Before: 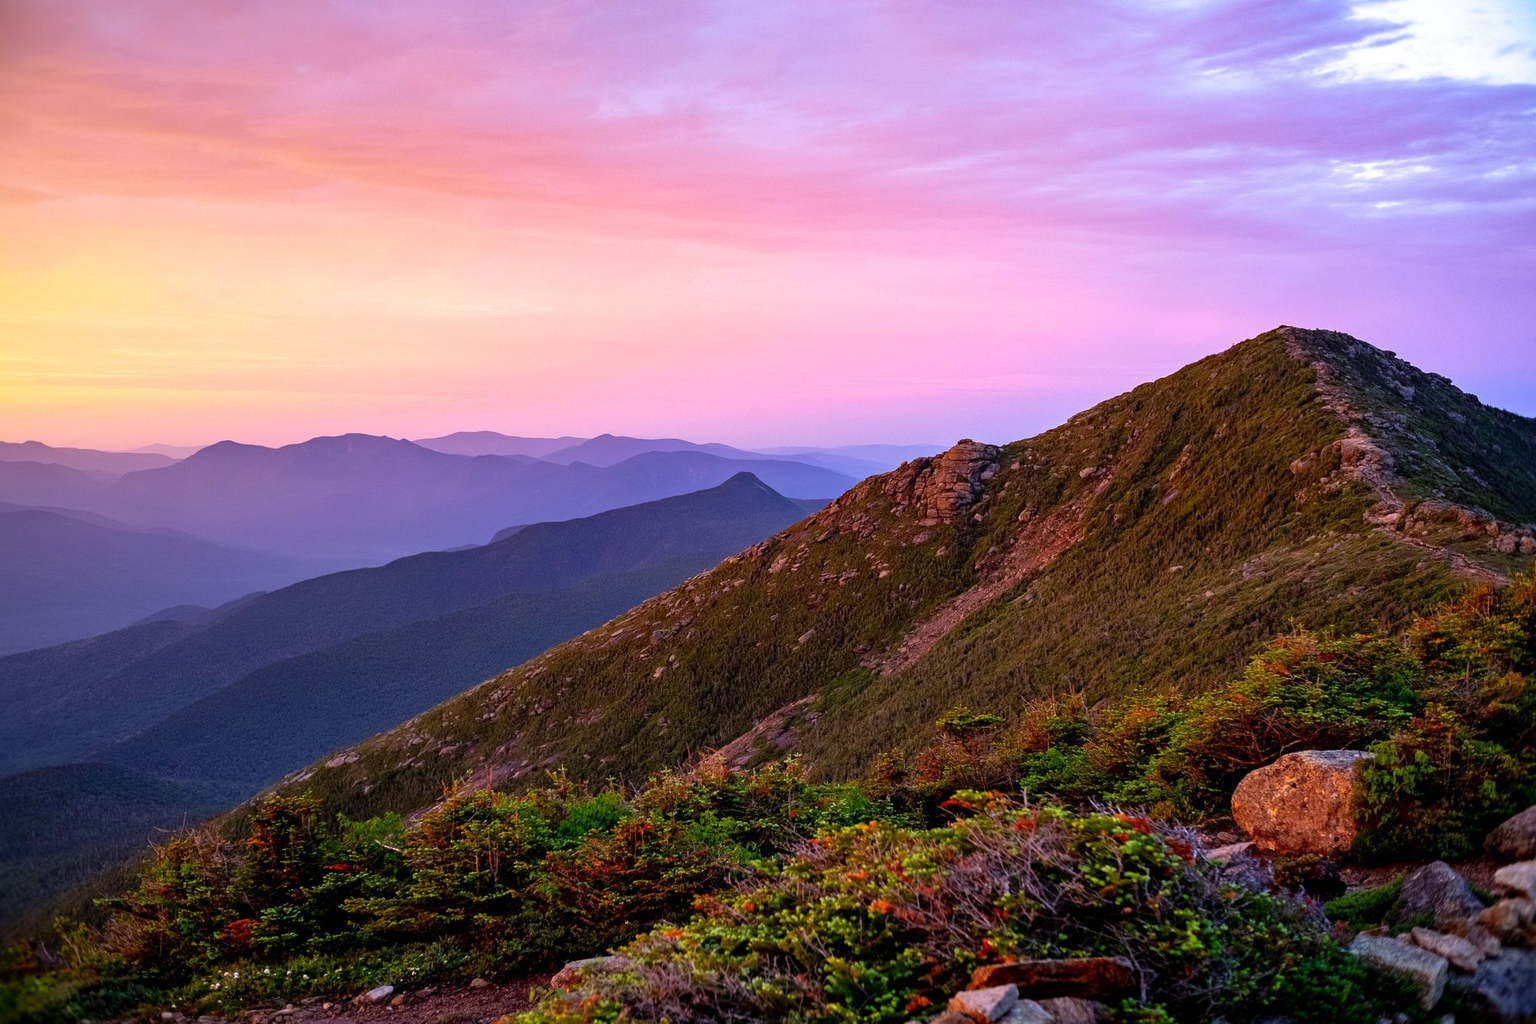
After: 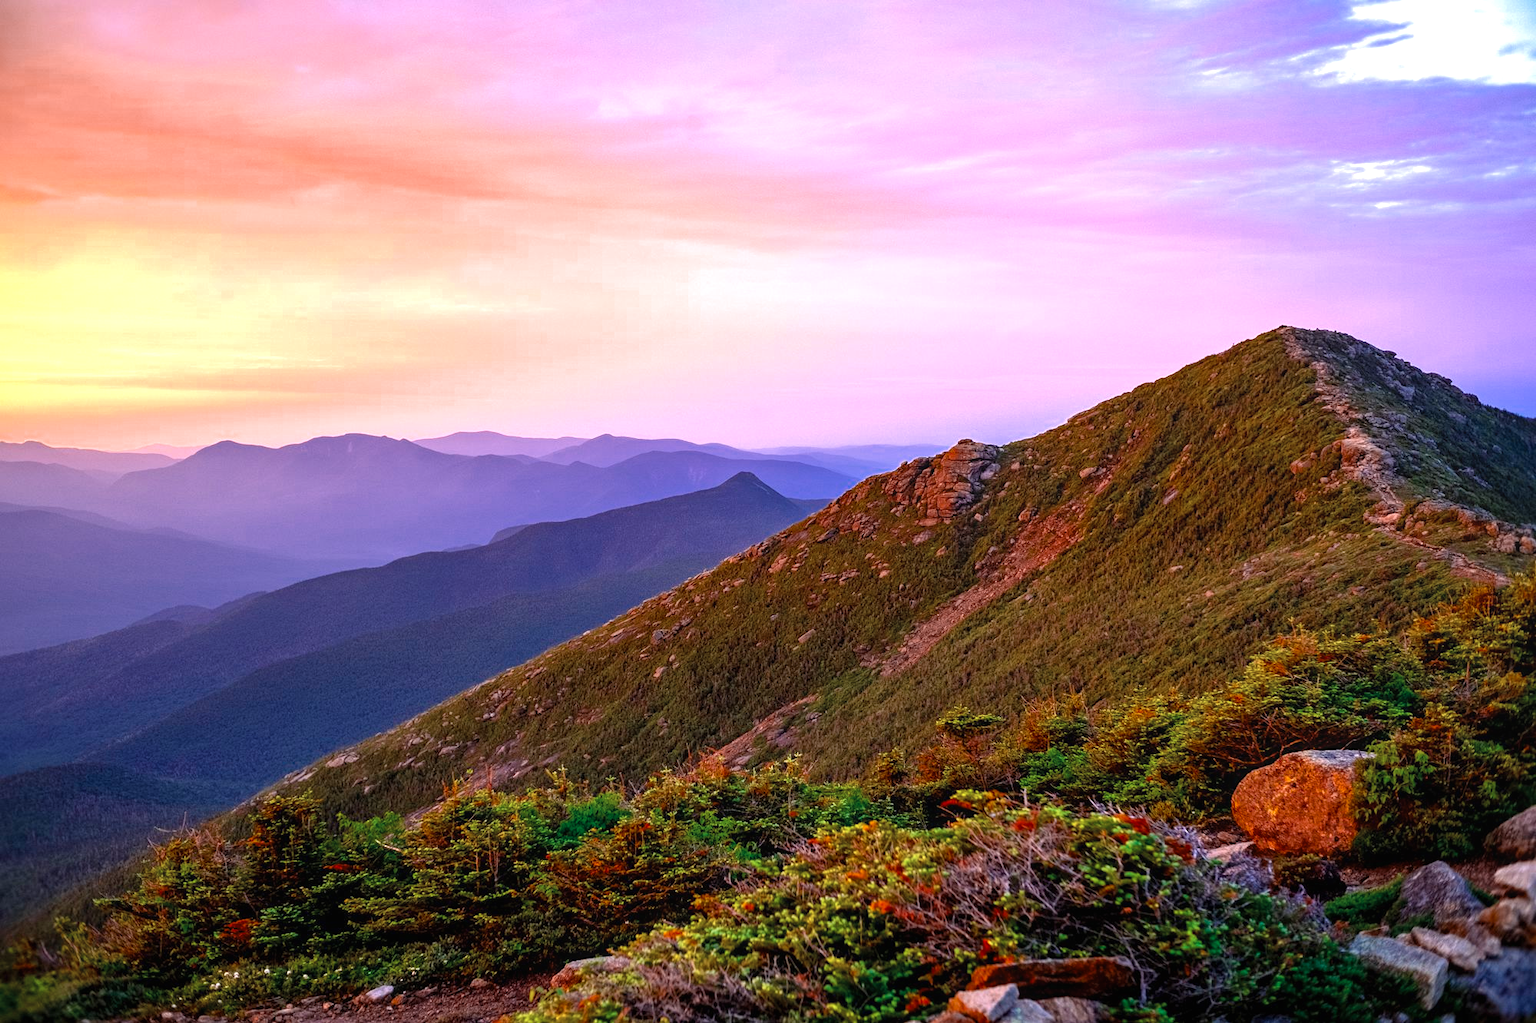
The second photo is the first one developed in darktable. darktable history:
local contrast: detail 110%
color zones: curves: ch0 [(0, 0.5) (0.125, 0.4) (0.25, 0.5) (0.375, 0.4) (0.5, 0.4) (0.625, 0.35) (0.75, 0.35) (0.875, 0.5)]; ch1 [(0, 0.35) (0.125, 0.45) (0.25, 0.35) (0.375, 0.35) (0.5, 0.35) (0.625, 0.35) (0.75, 0.45) (0.875, 0.35)]; ch2 [(0, 0.6) (0.125, 0.5) (0.25, 0.5) (0.375, 0.6) (0.5, 0.6) (0.625, 0.5) (0.75, 0.5) (0.875, 0.5)]
color balance rgb: perceptual saturation grading › global saturation 25%, global vibrance 20%
exposure: exposure 0.7 EV, compensate highlight preservation false
